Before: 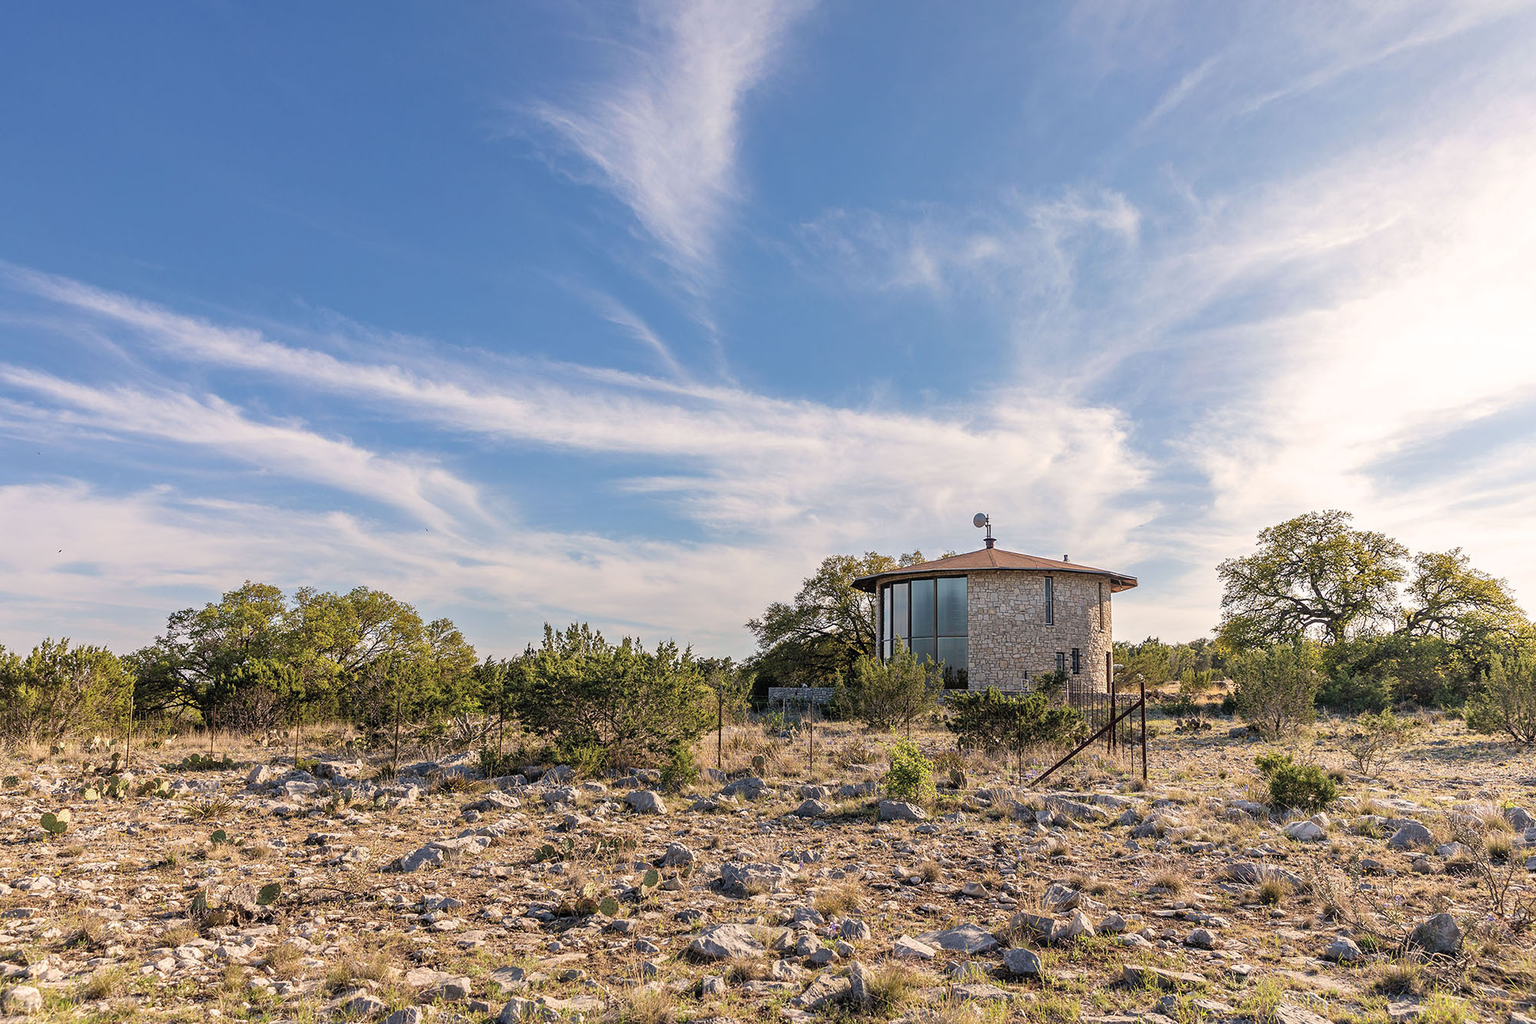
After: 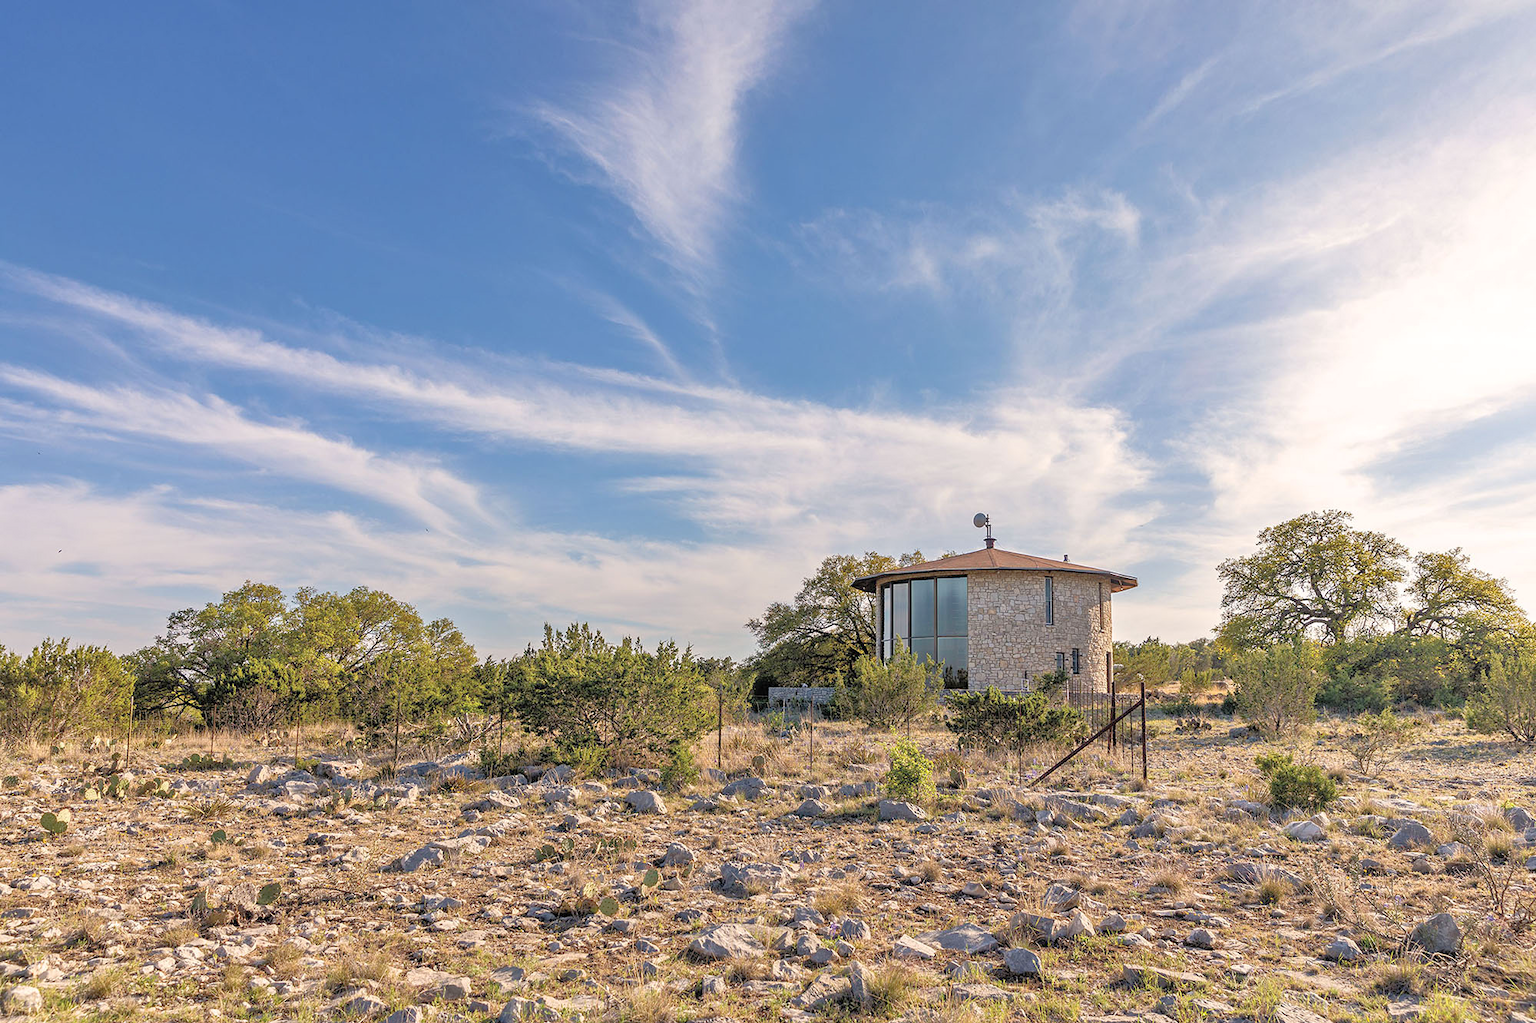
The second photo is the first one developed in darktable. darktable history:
tone equalizer: -7 EV 0.157 EV, -6 EV 0.569 EV, -5 EV 1.19 EV, -4 EV 1.34 EV, -3 EV 1.18 EV, -2 EV 0.6 EV, -1 EV 0.152 EV
